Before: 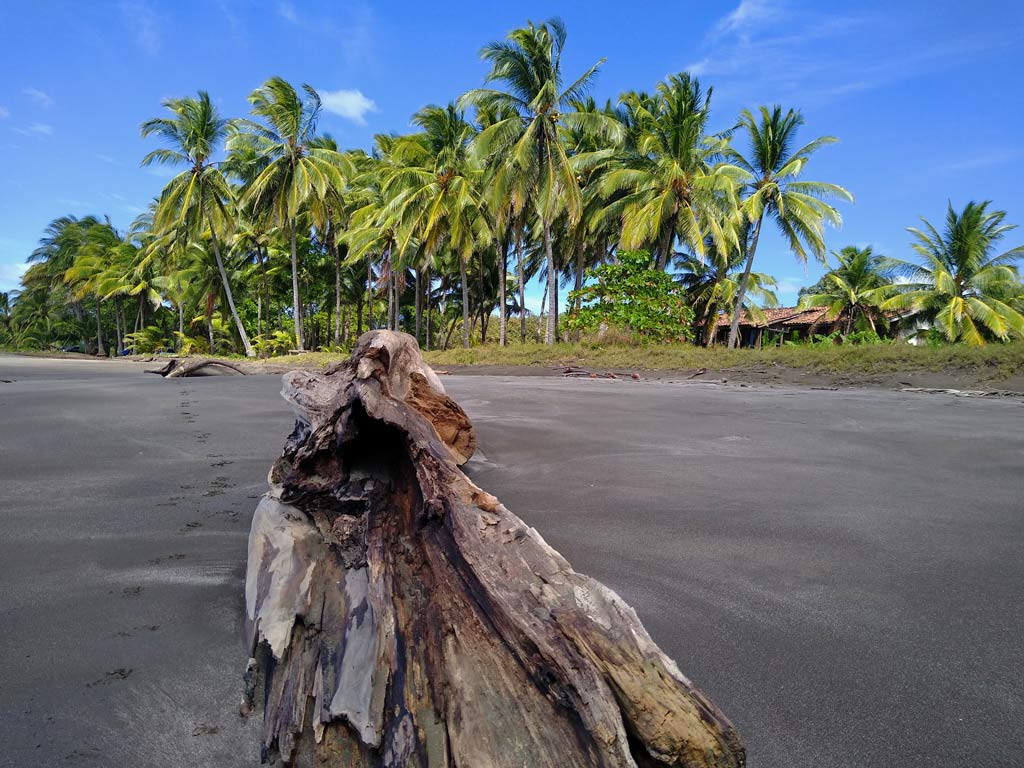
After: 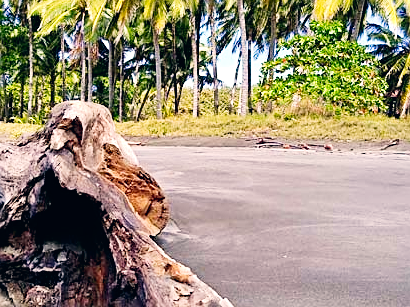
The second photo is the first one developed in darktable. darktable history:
exposure: black level correction 0, exposure 0.695 EV, compensate highlight preservation false
color correction: highlights a* 5.43, highlights b* 5.36, shadows a* -4.07, shadows b* -5.18
crop: left 29.981%, top 29.827%, right 29.89%, bottom 30.125%
sharpen: on, module defaults
tone curve: curves: ch0 [(0, 0) (0.082, 0.02) (0.129, 0.078) (0.275, 0.301) (0.67, 0.809) (1, 1)], preserve colors none
